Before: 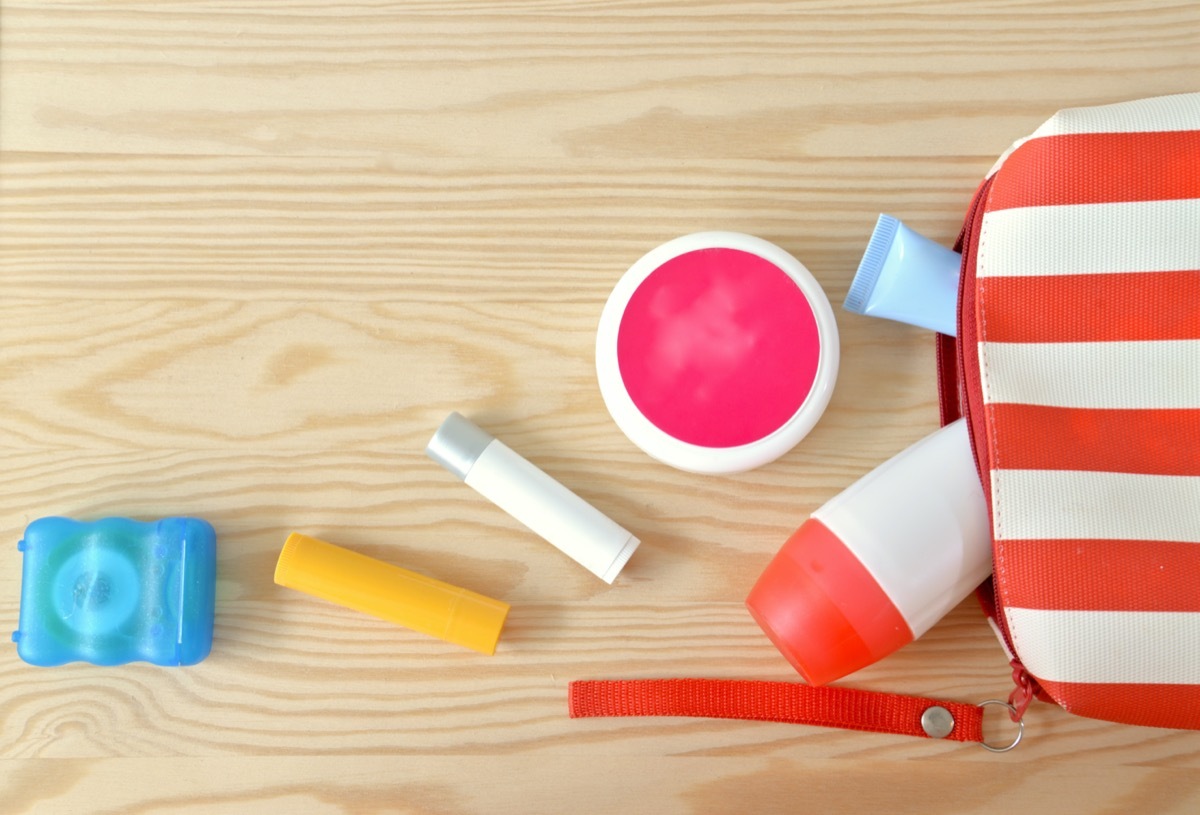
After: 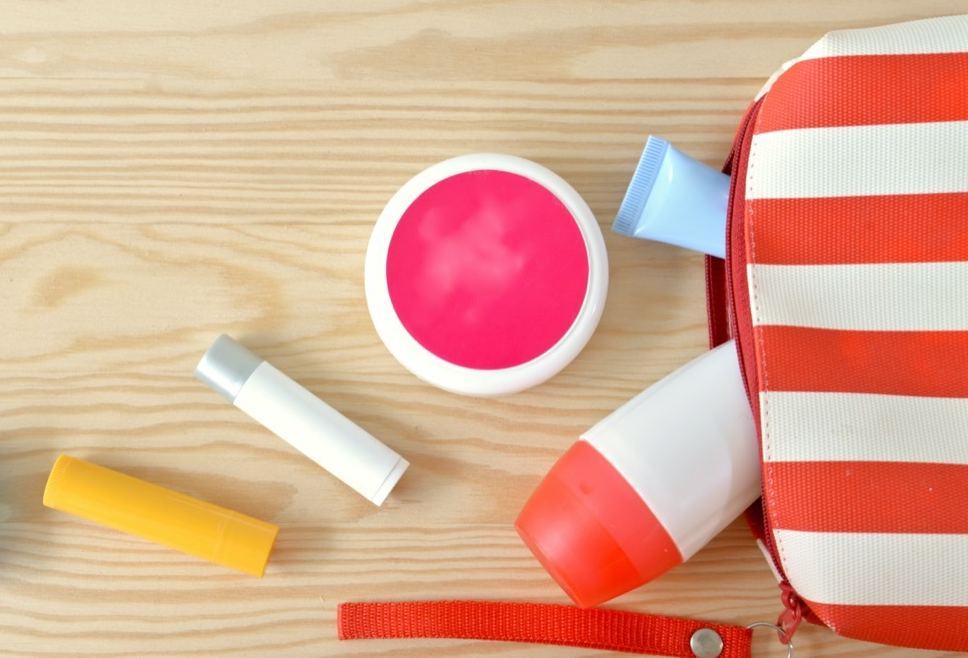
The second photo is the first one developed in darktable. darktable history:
crop: left 19.302%, top 9.595%, bottom 9.584%
